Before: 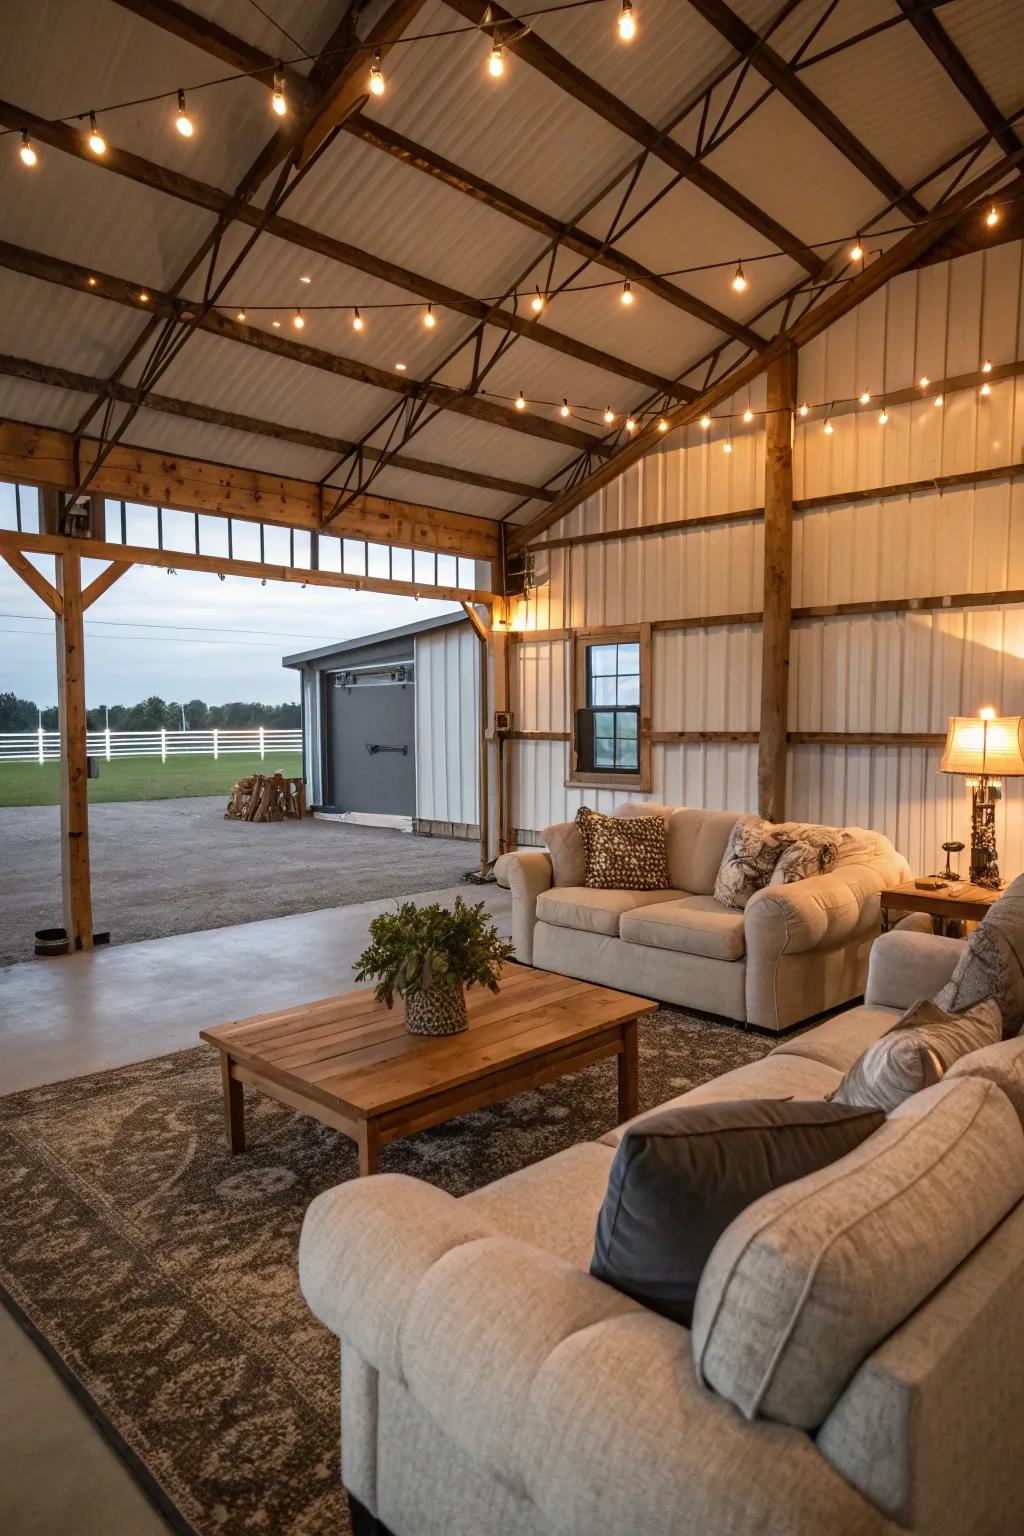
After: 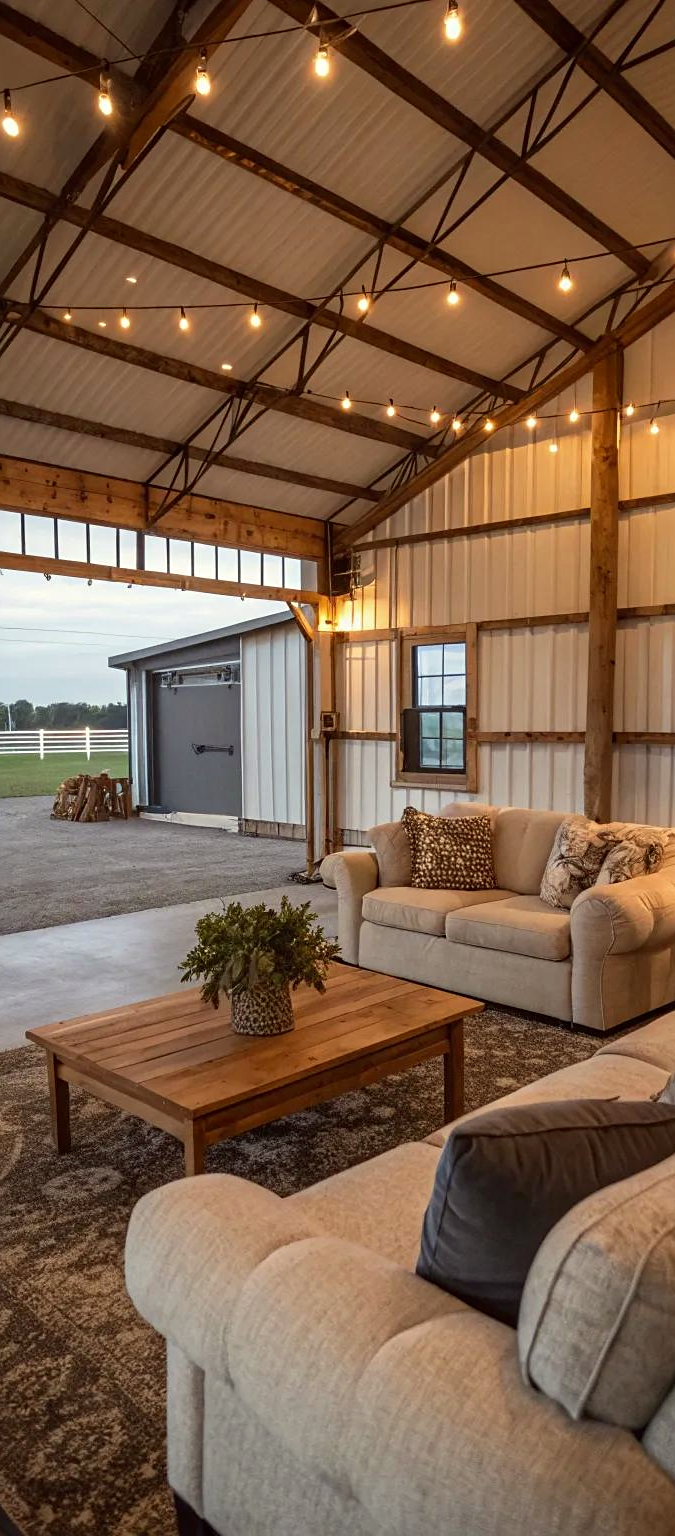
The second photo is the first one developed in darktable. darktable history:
sharpen: amount 0.208
color correction: highlights a* -1.18, highlights b* 4.44, shadows a* 3.68
crop: left 17.023%, right 16.979%
